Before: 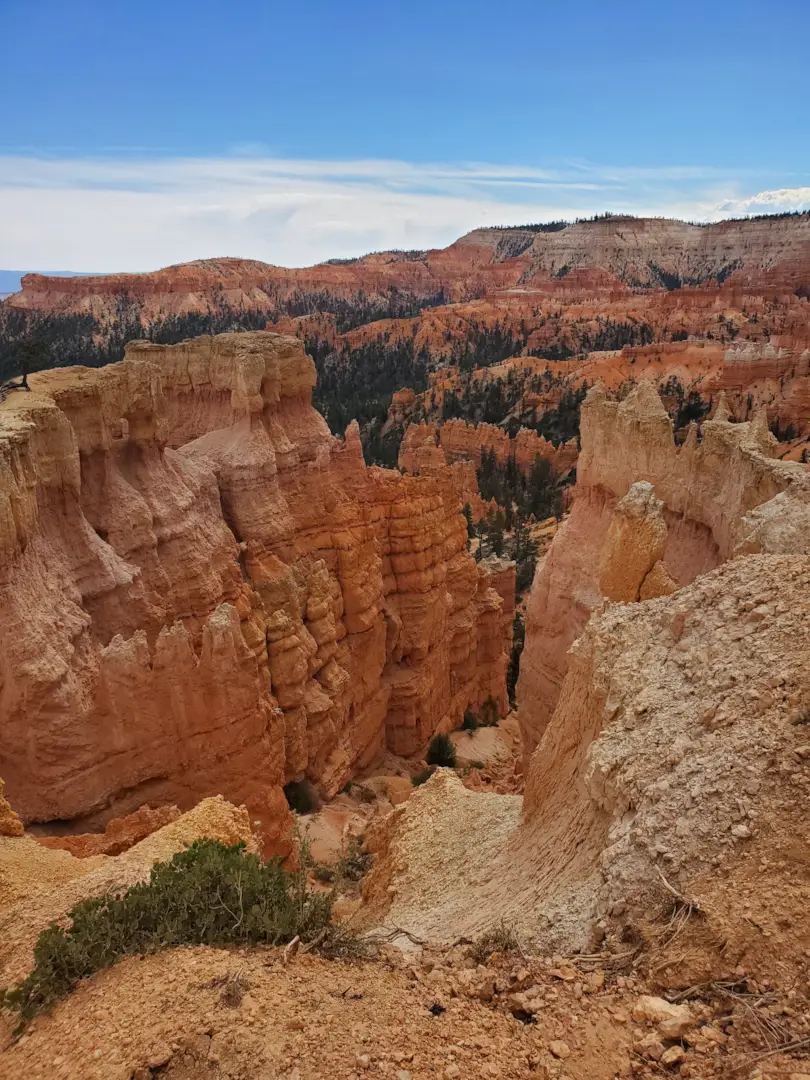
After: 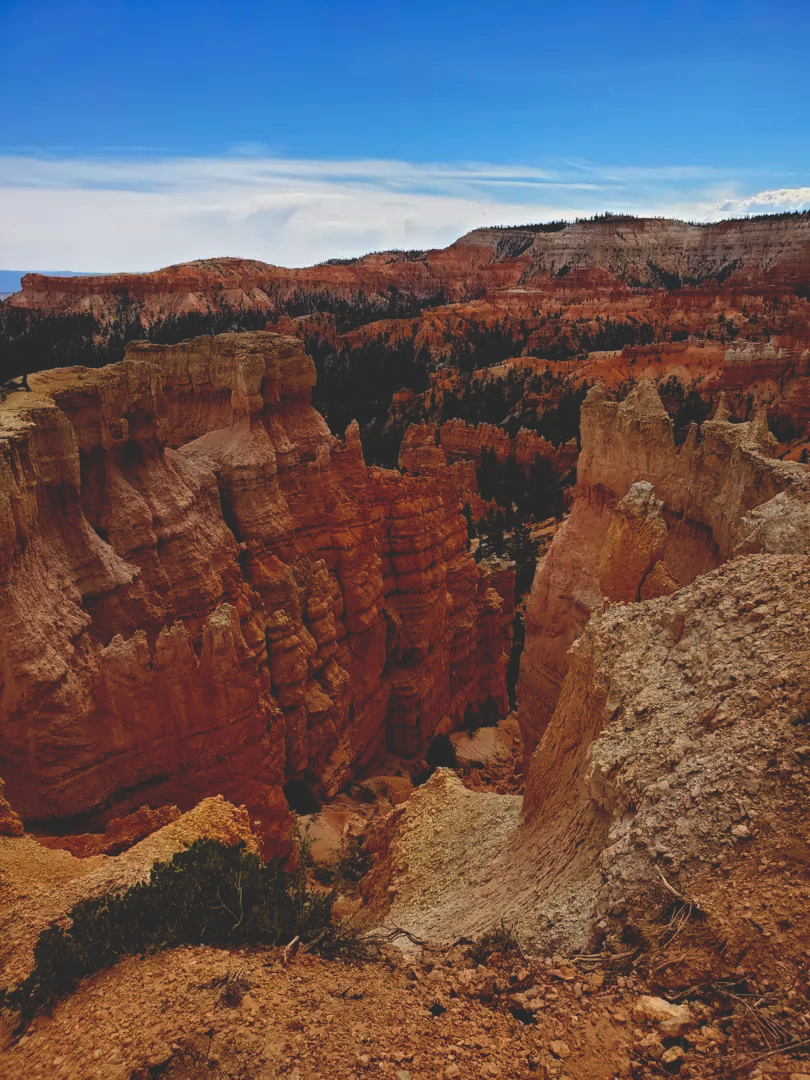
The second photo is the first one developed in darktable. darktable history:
base curve: curves: ch0 [(0, 0.02) (0.083, 0.036) (1, 1)], preserve colors none
tone equalizer: on, module defaults
